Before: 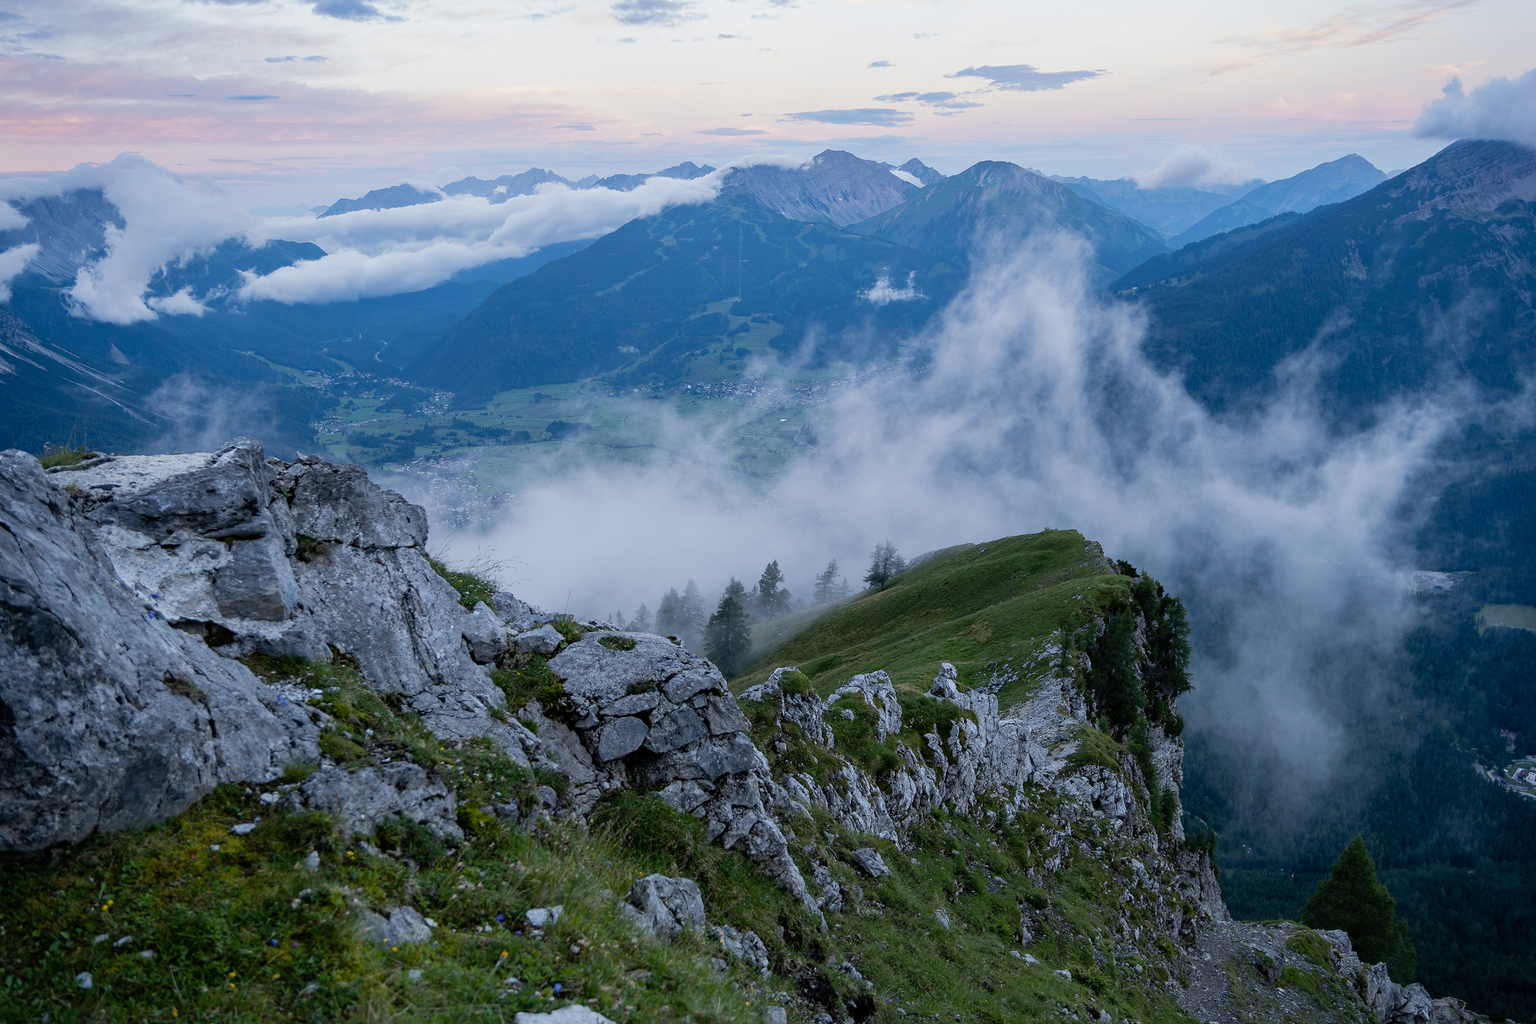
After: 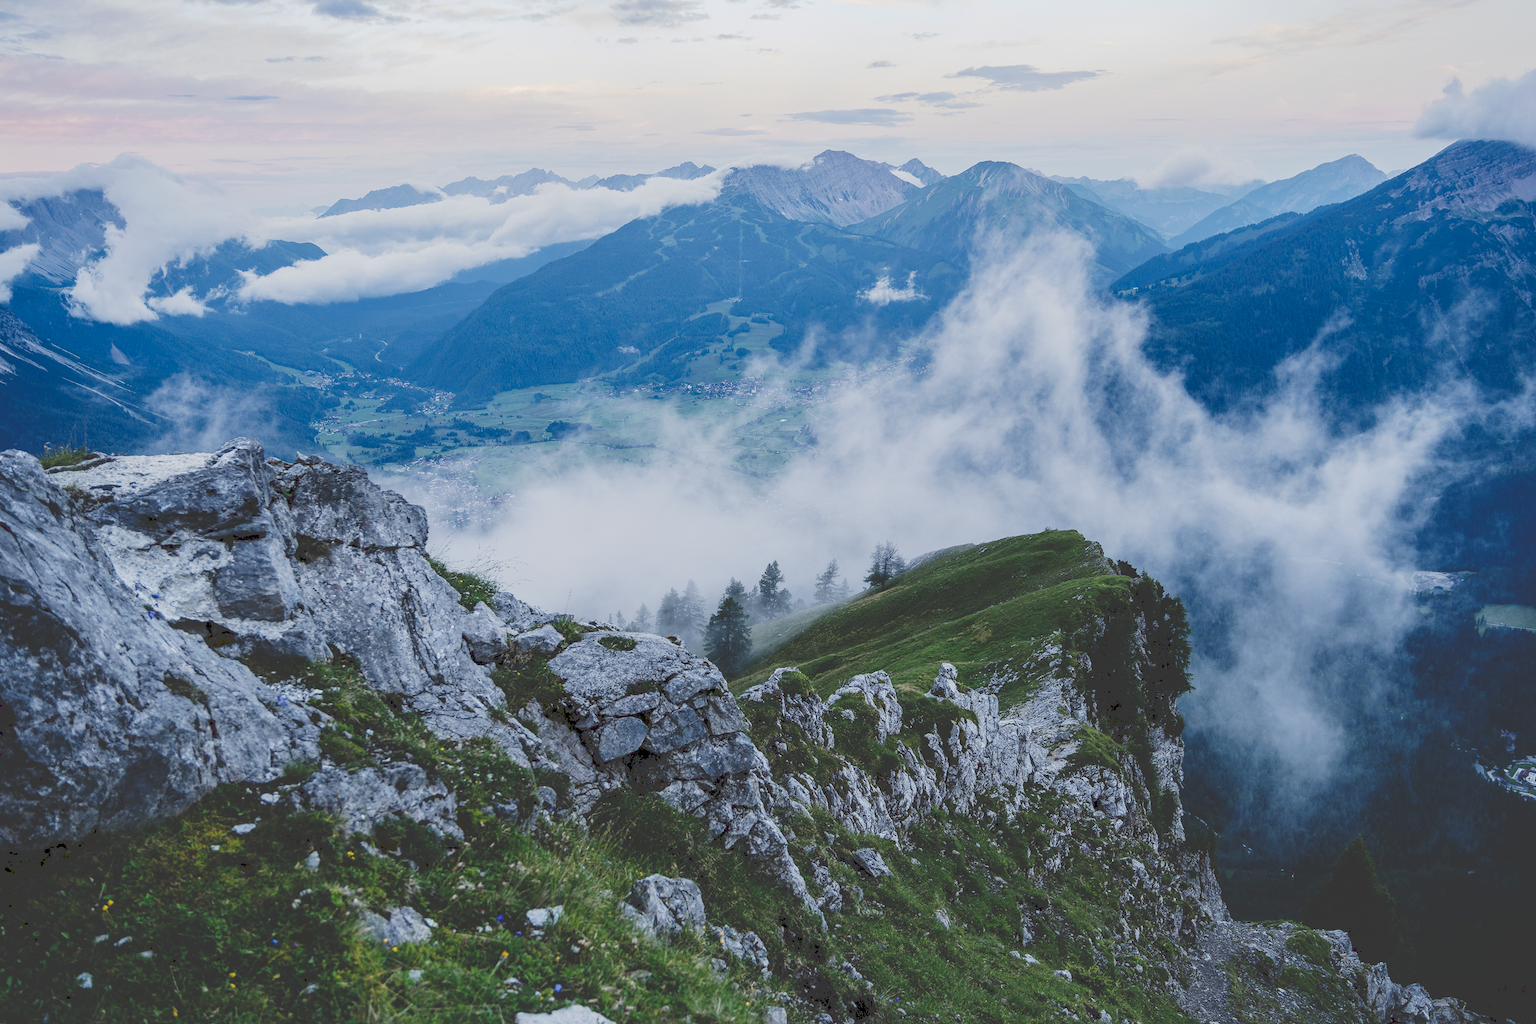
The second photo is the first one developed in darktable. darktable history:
local contrast: on, module defaults
tone curve: curves: ch0 [(0, 0) (0.003, 0.232) (0.011, 0.232) (0.025, 0.232) (0.044, 0.233) (0.069, 0.234) (0.1, 0.237) (0.136, 0.247) (0.177, 0.258) (0.224, 0.283) (0.277, 0.332) (0.335, 0.401) (0.399, 0.483) (0.468, 0.56) (0.543, 0.637) (0.623, 0.706) (0.709, 0.764) (0.801, 0.816) (0.898, 0.859) (1, 1)], preserve colors none
